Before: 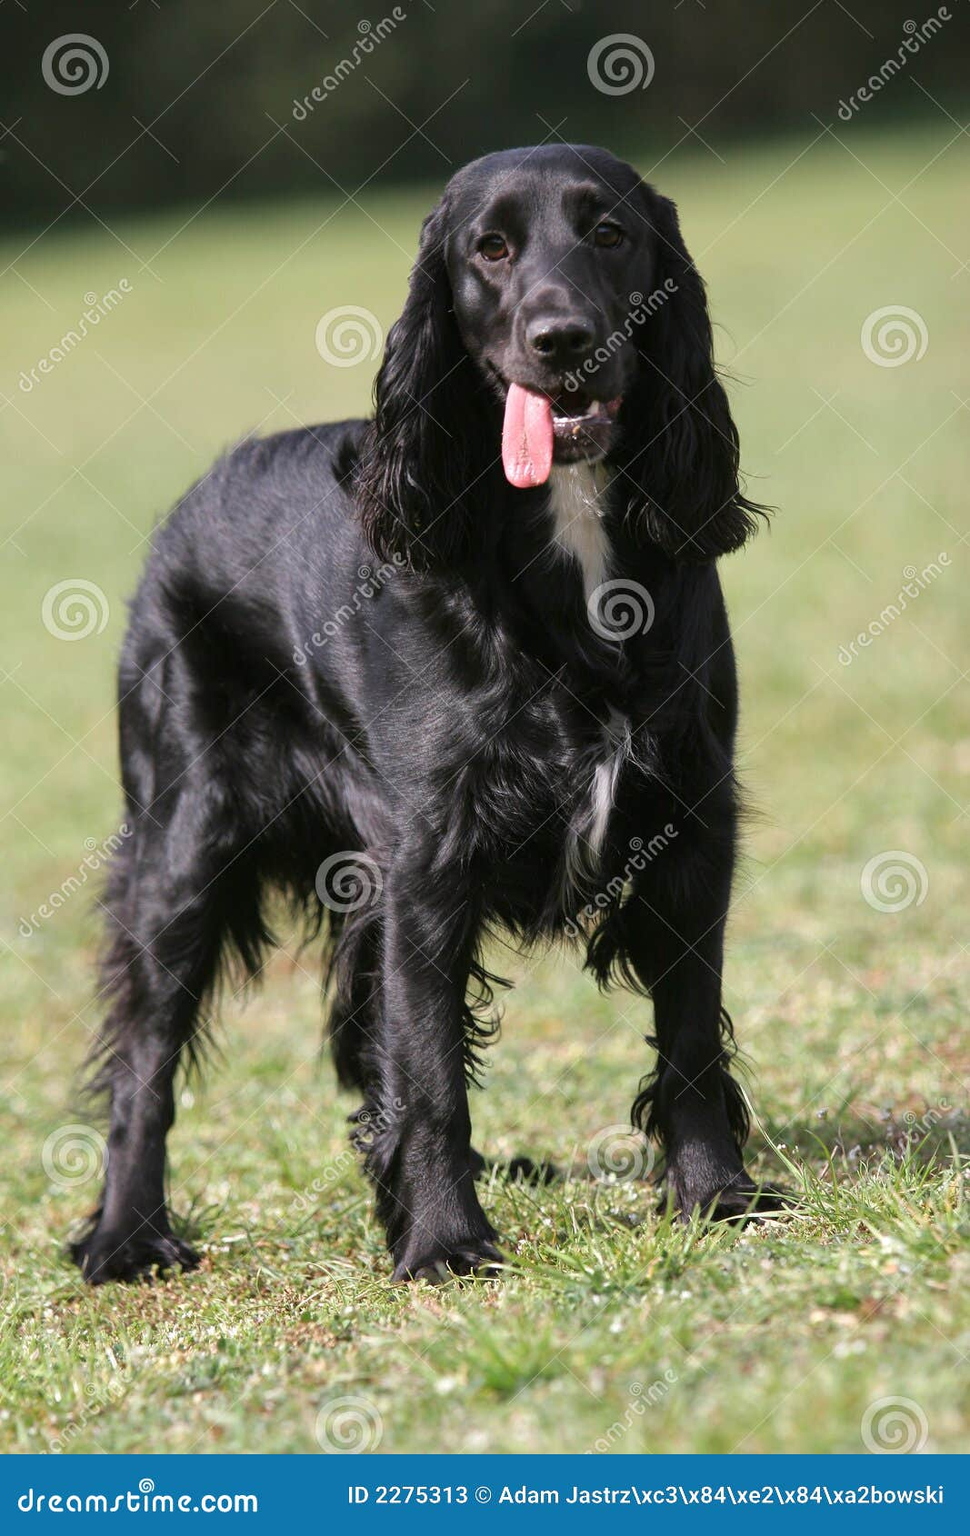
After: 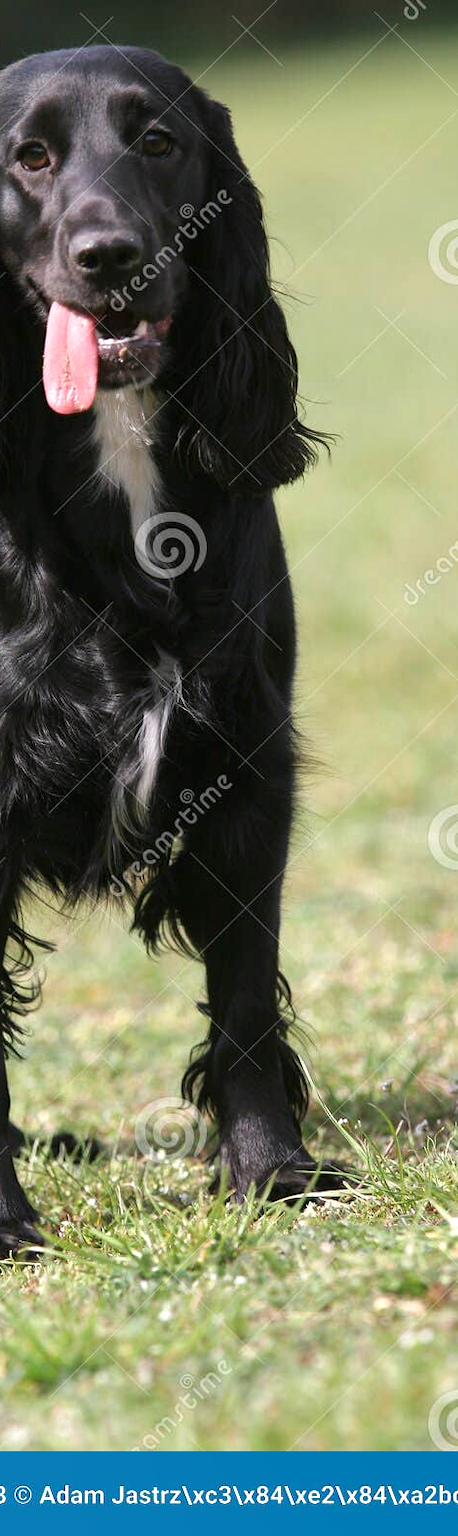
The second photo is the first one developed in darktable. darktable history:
shadows and highlights: radius 337.17, shadows 29.01, soften with gaussian
crop: left 47.628%, top 6.643%, right 7.874%
levels: levels [0, 0.476, 0.951]
